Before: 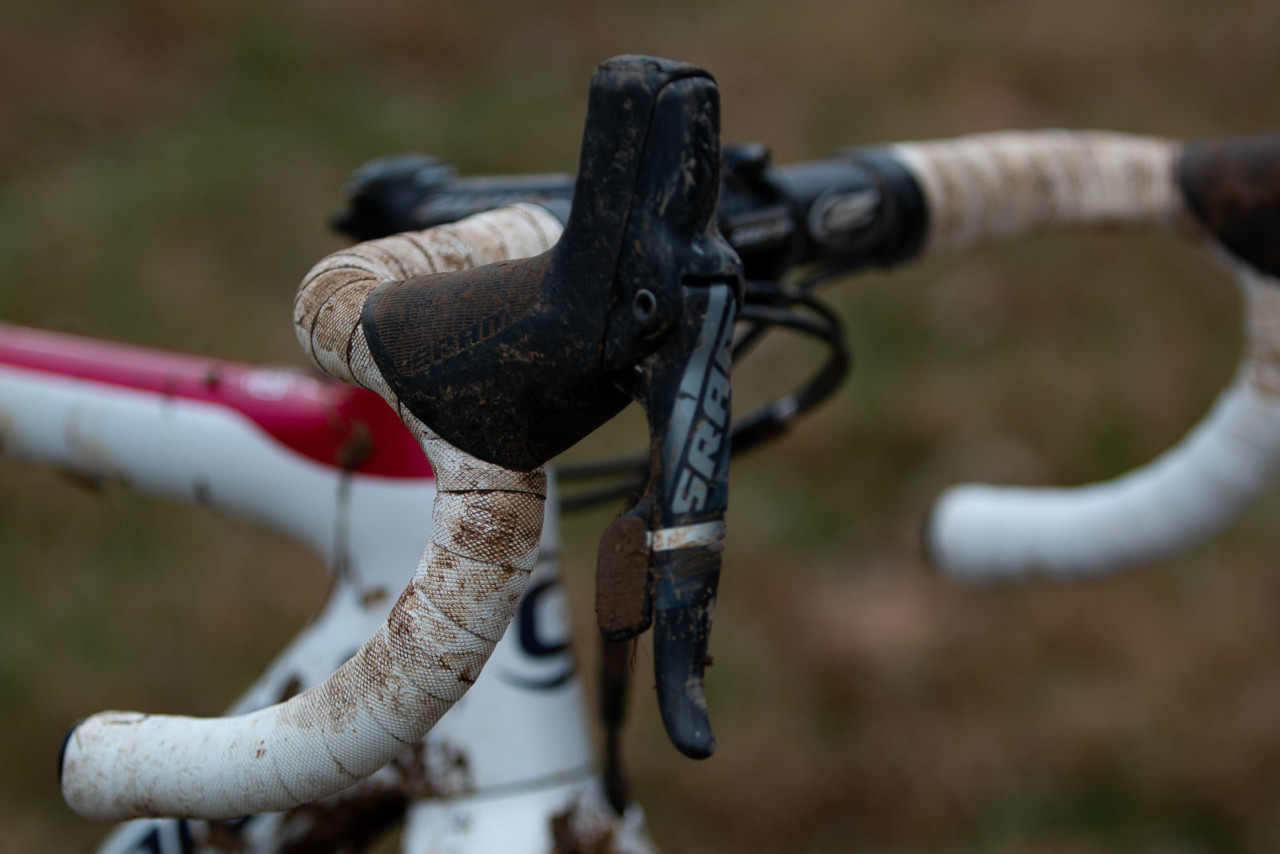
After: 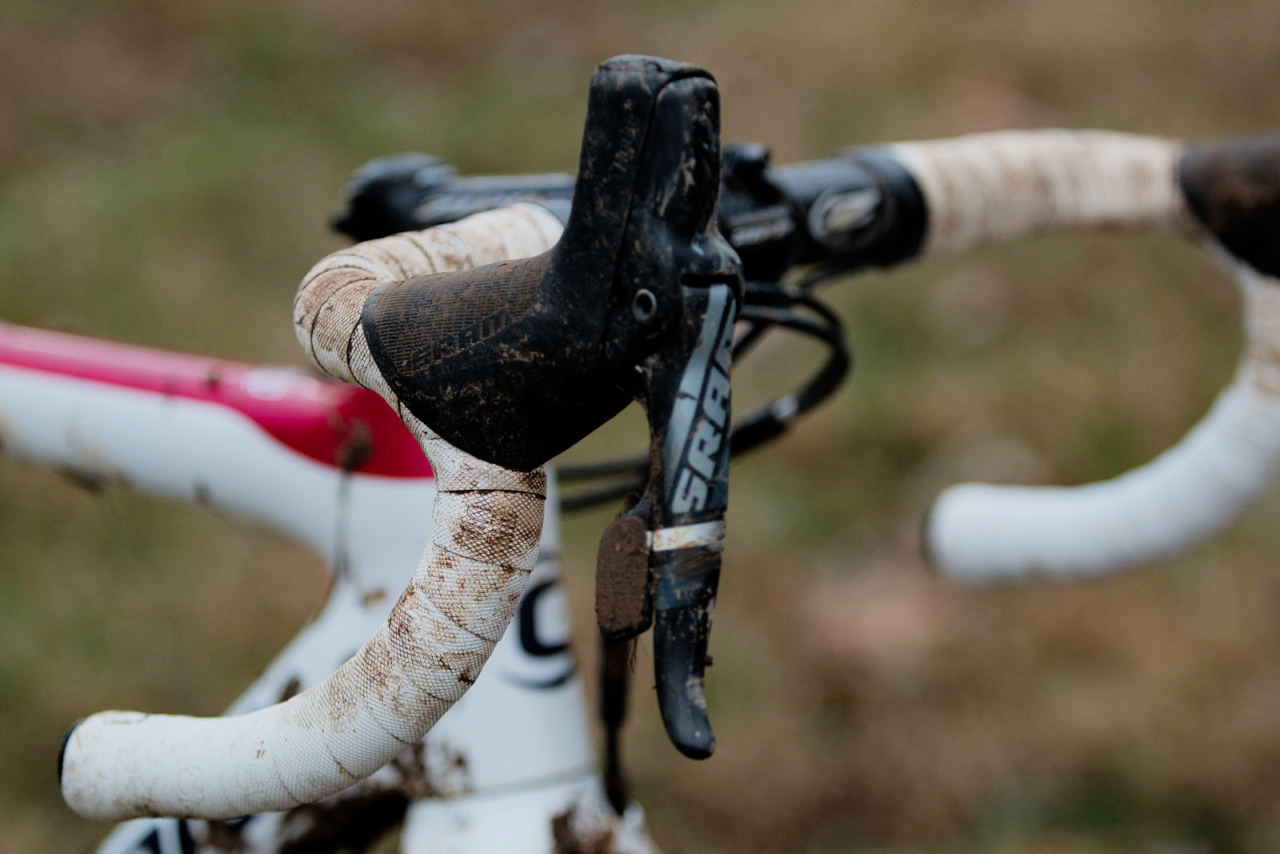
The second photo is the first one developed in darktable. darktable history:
exposure: exposure 1.147 EV, compensate highlight preservation false
filmic rgb: black relative exposure -6.99 EV, white relative exposure 5.64 EV, threshold 2.96 EV, hardness 2.86, enable highlight reconstruction true
